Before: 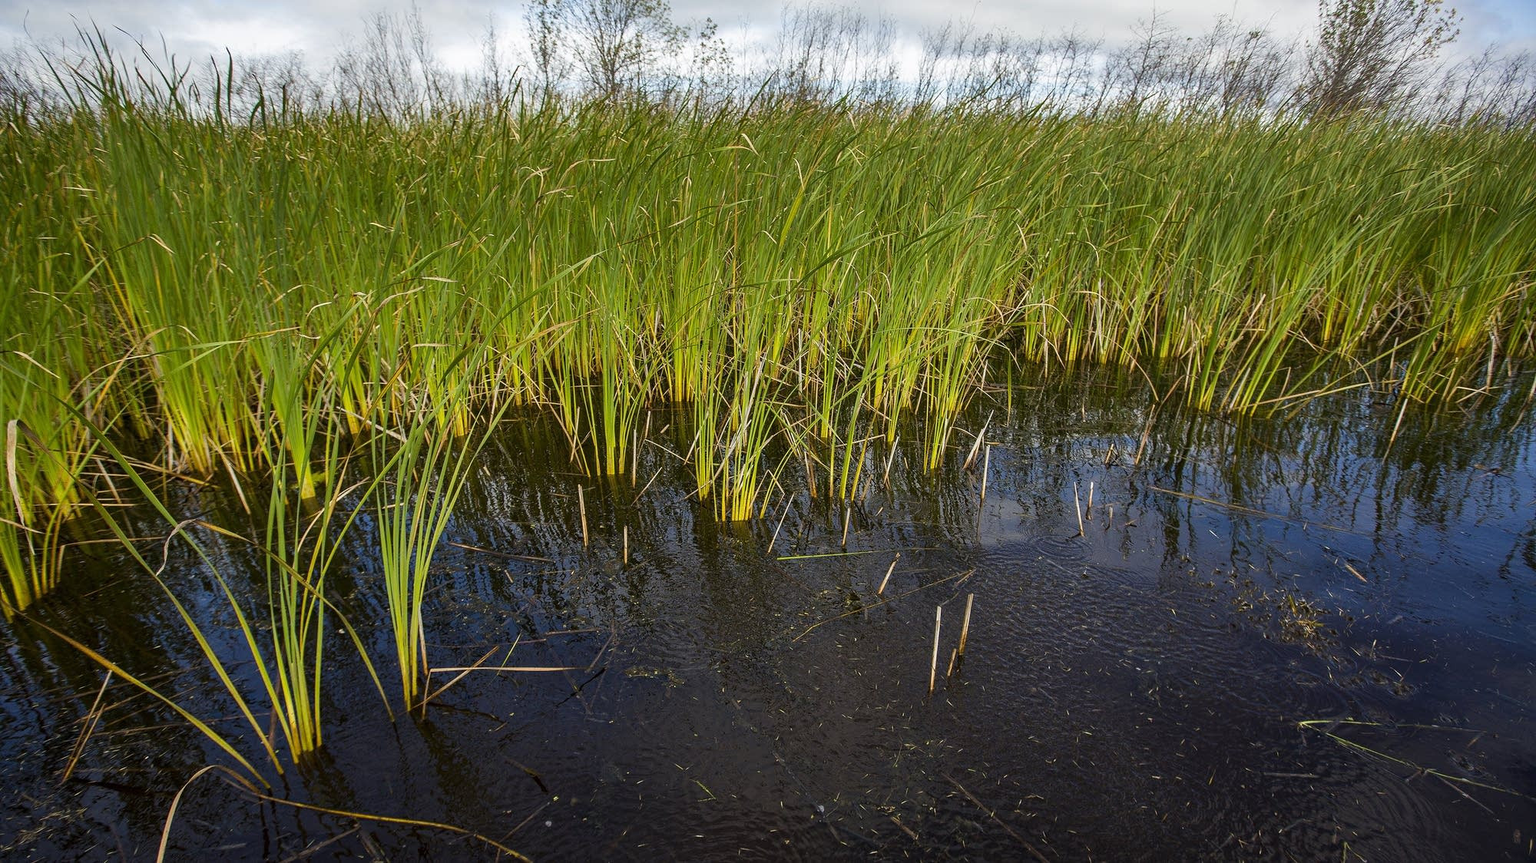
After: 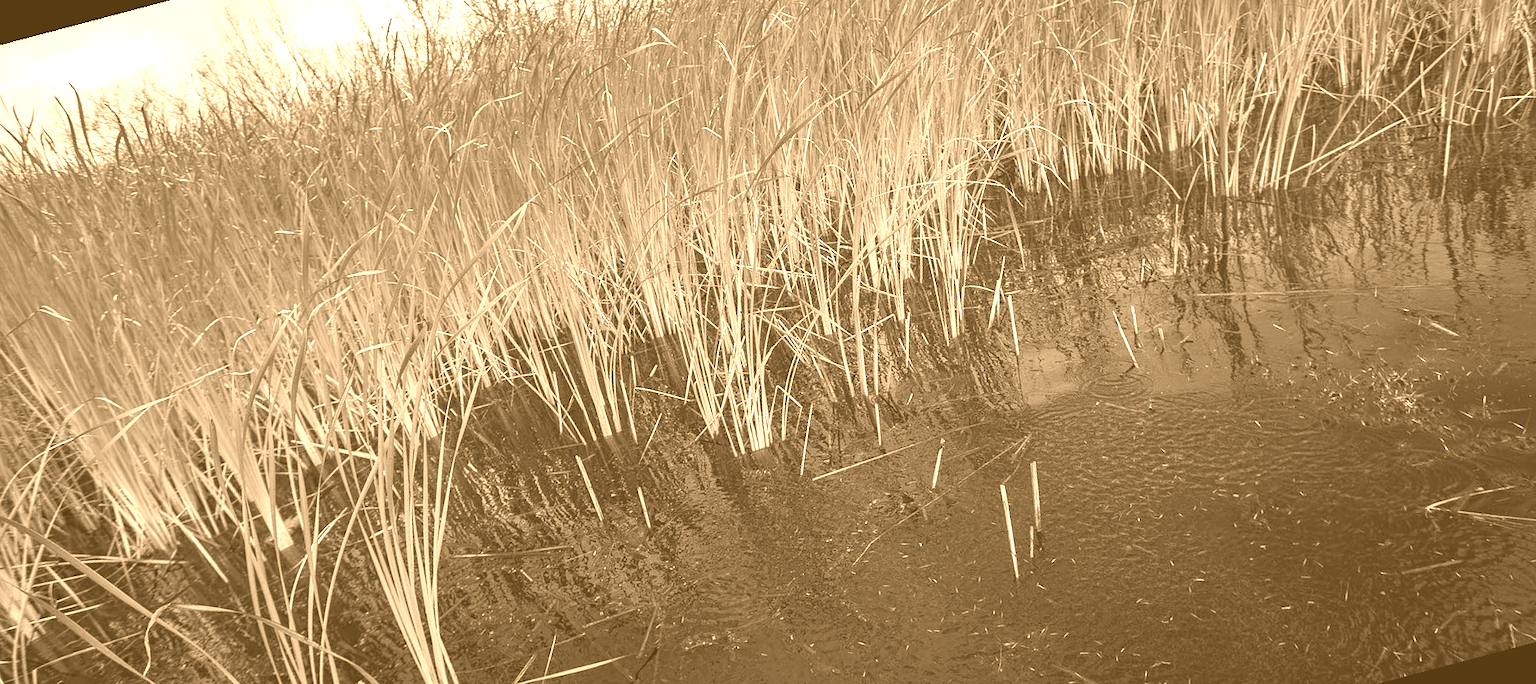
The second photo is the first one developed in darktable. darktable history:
rotate and perspective: rotation -14.8°, crop left 0.1, crop right 0.903, crop top 0.25, crop bottom 0.748
contrast equalizer: y [[0.5, 0.5, 0.478, 0.5, 0.5, 0.5], [0.5 ×6], [0.5 ×6], [0 ×6], [0 ×6]]
color correction: highlights a* -4.73, highlights b* 5.06, saturation 0.97
colorize: hue 28.8°, source mix 100%
